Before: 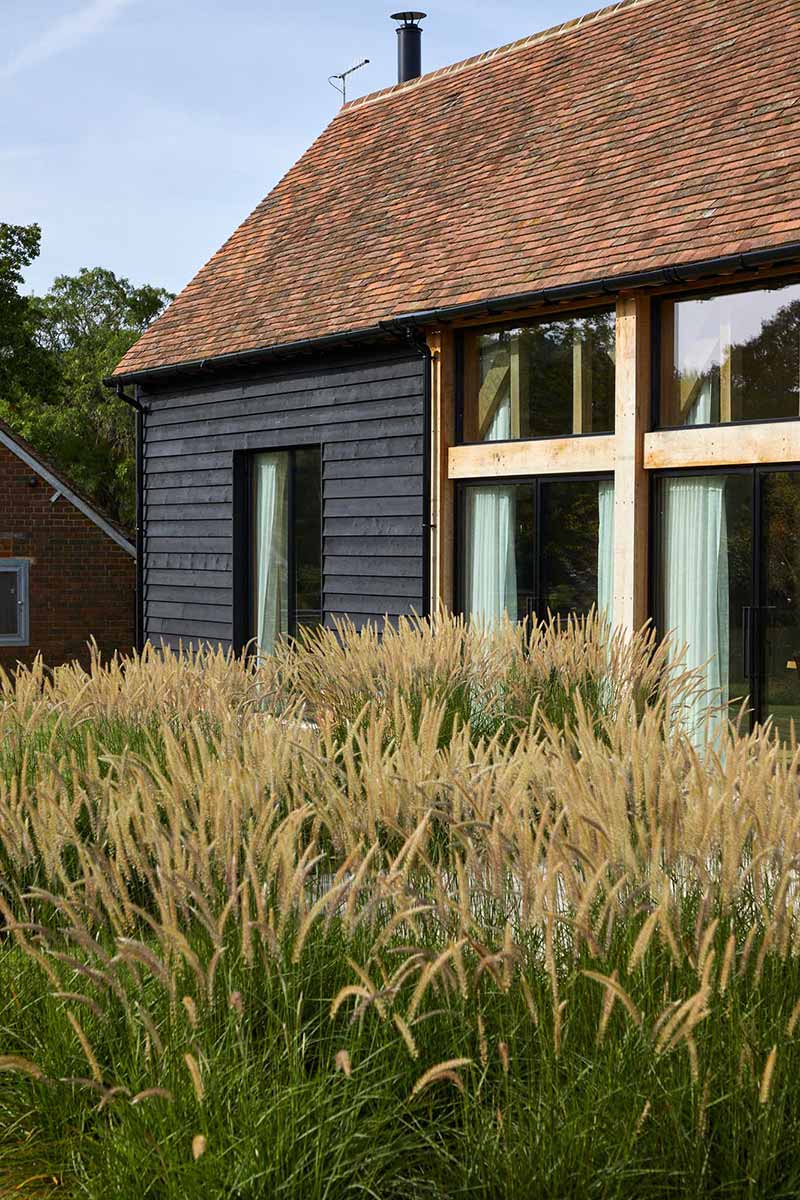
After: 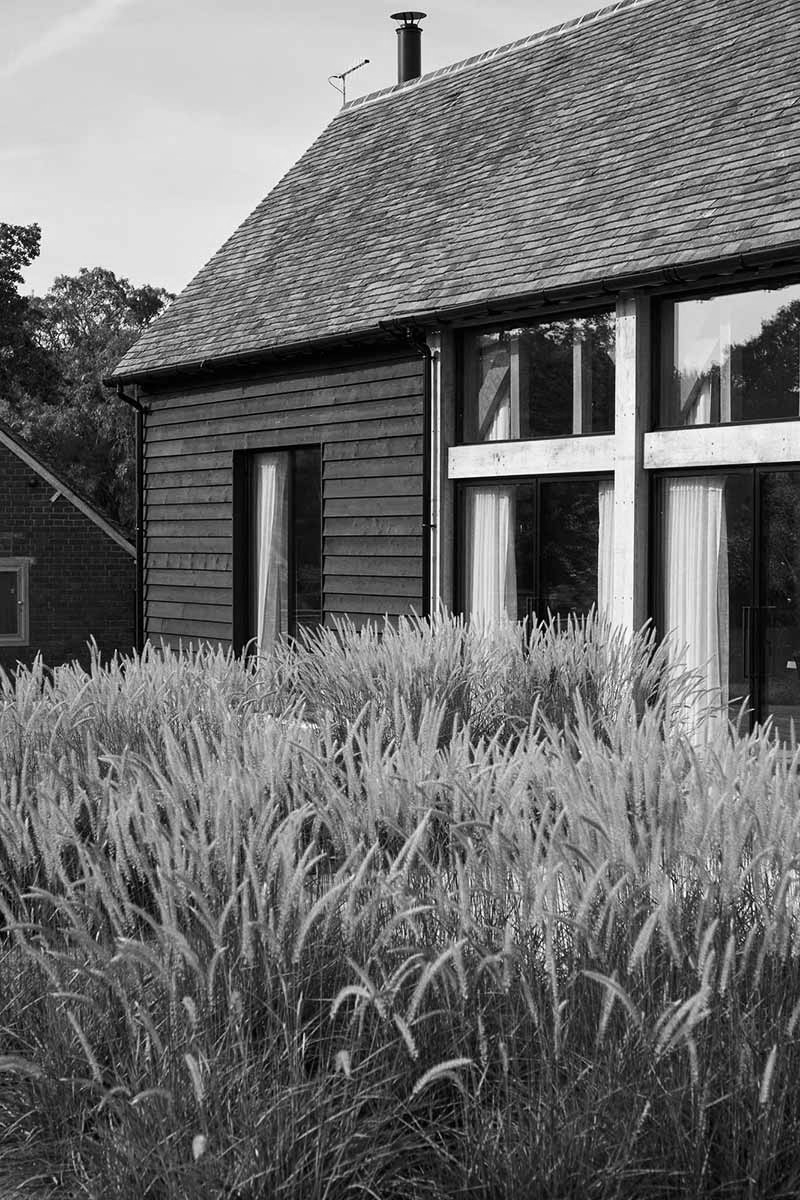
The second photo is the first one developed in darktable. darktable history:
monochrome: a 16.01, b -2.65, highlights 0.52
contrast brightness saturation: contrast 0.08, saturation 0.2
